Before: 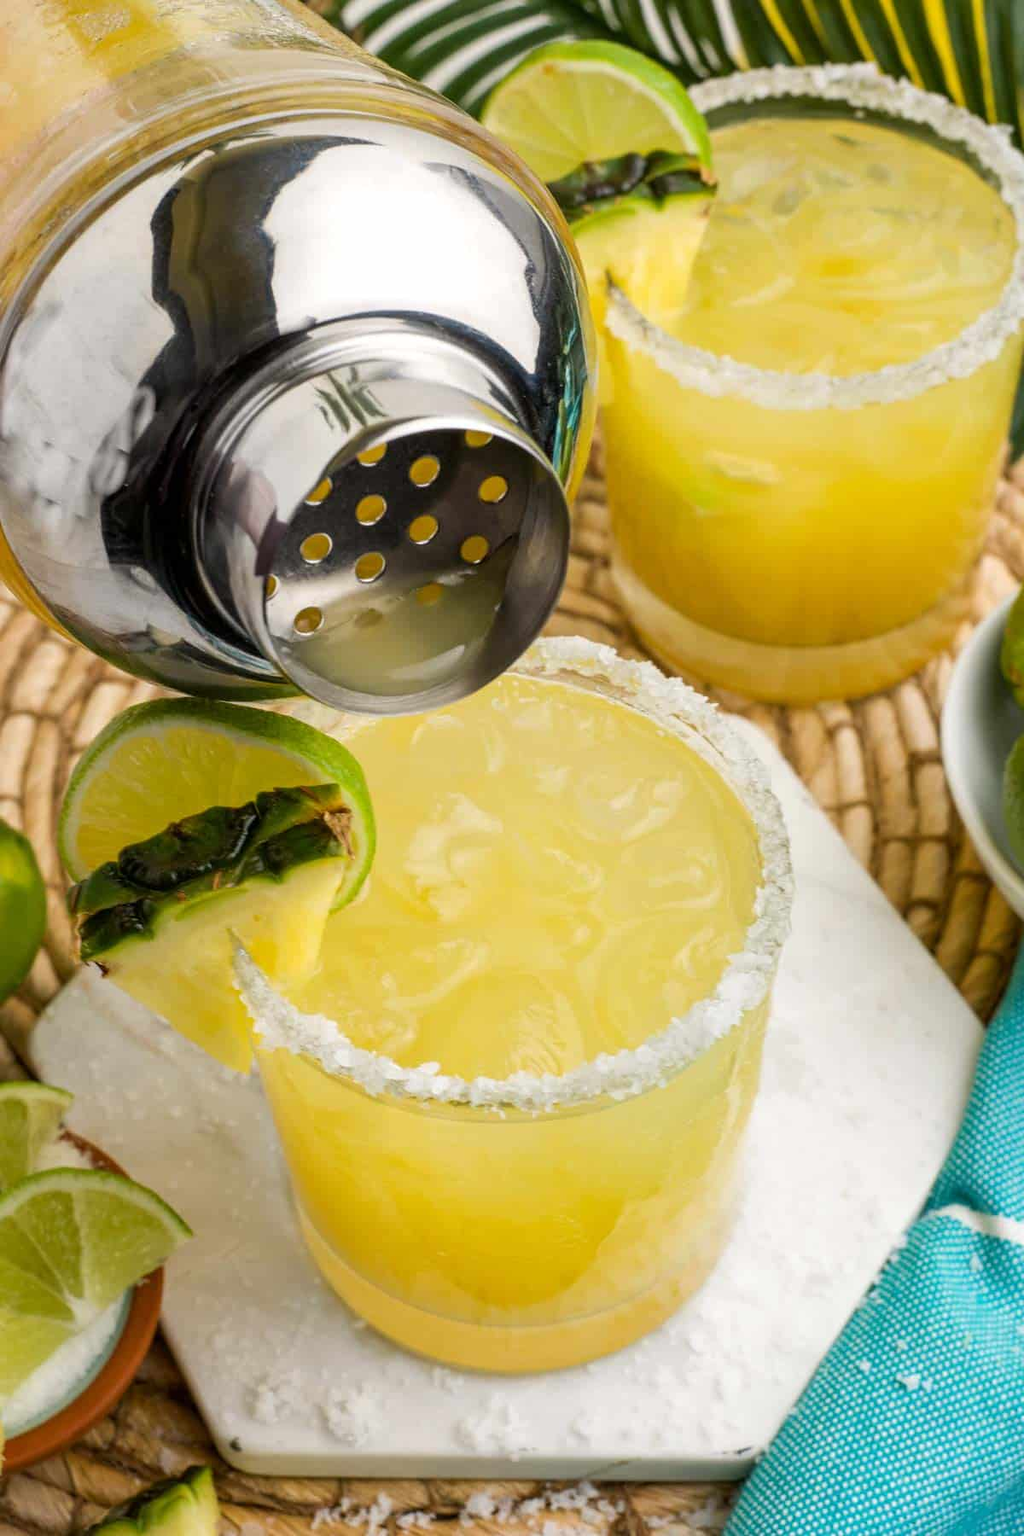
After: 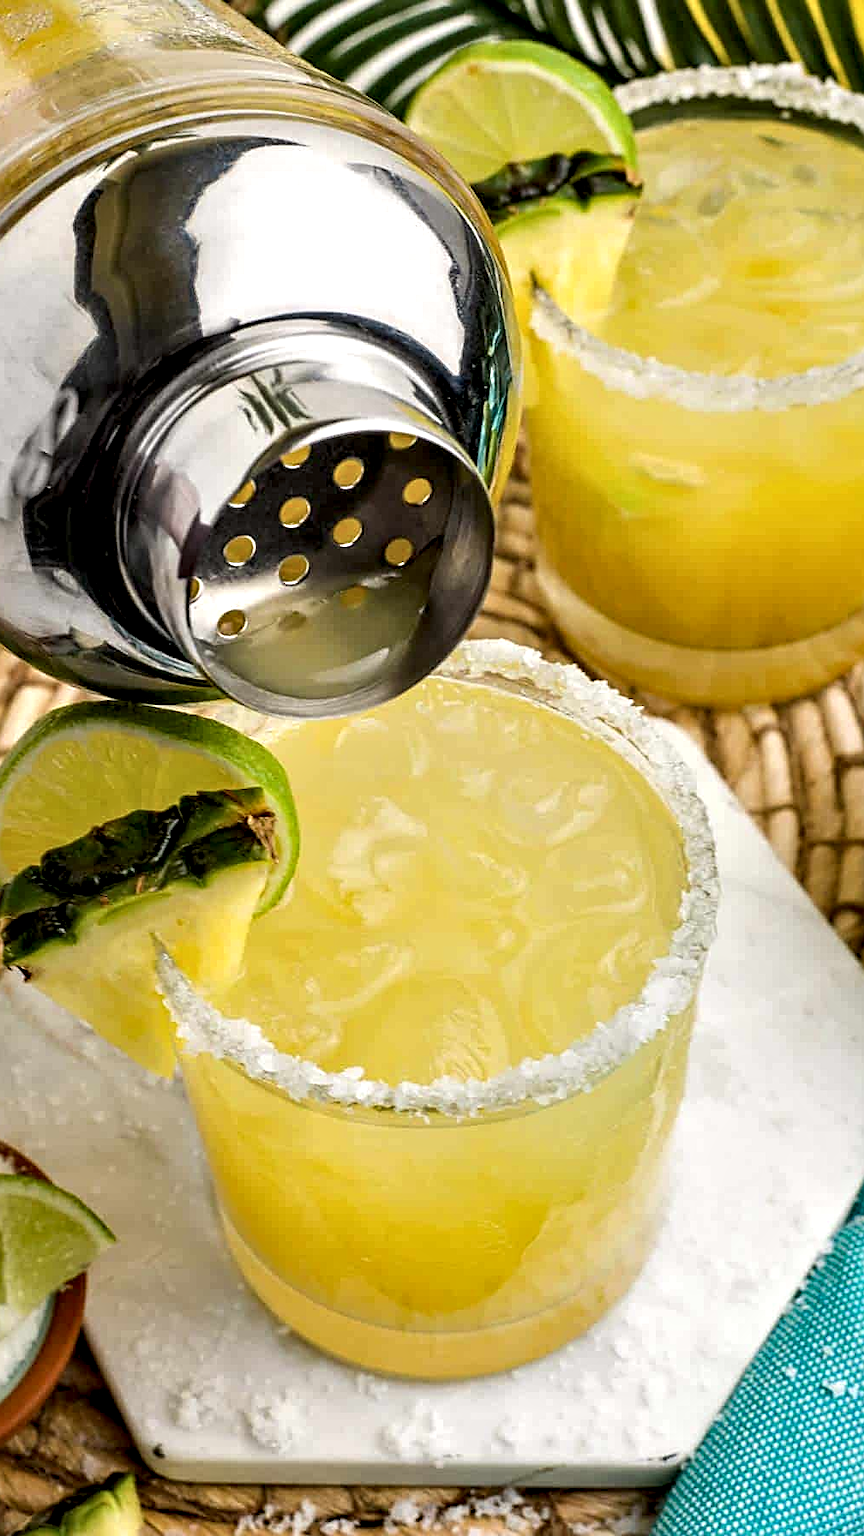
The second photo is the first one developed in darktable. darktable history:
crop: left 7.598%, right 7.873%
sharpen: on, module defaults
contrast equalizer: y [[0.601, 0.6, 0.598, 0.598, 0.6, 0.601], [0.5 ×6], [0.5 ×6], [0 ×6], [0 ×6]]
